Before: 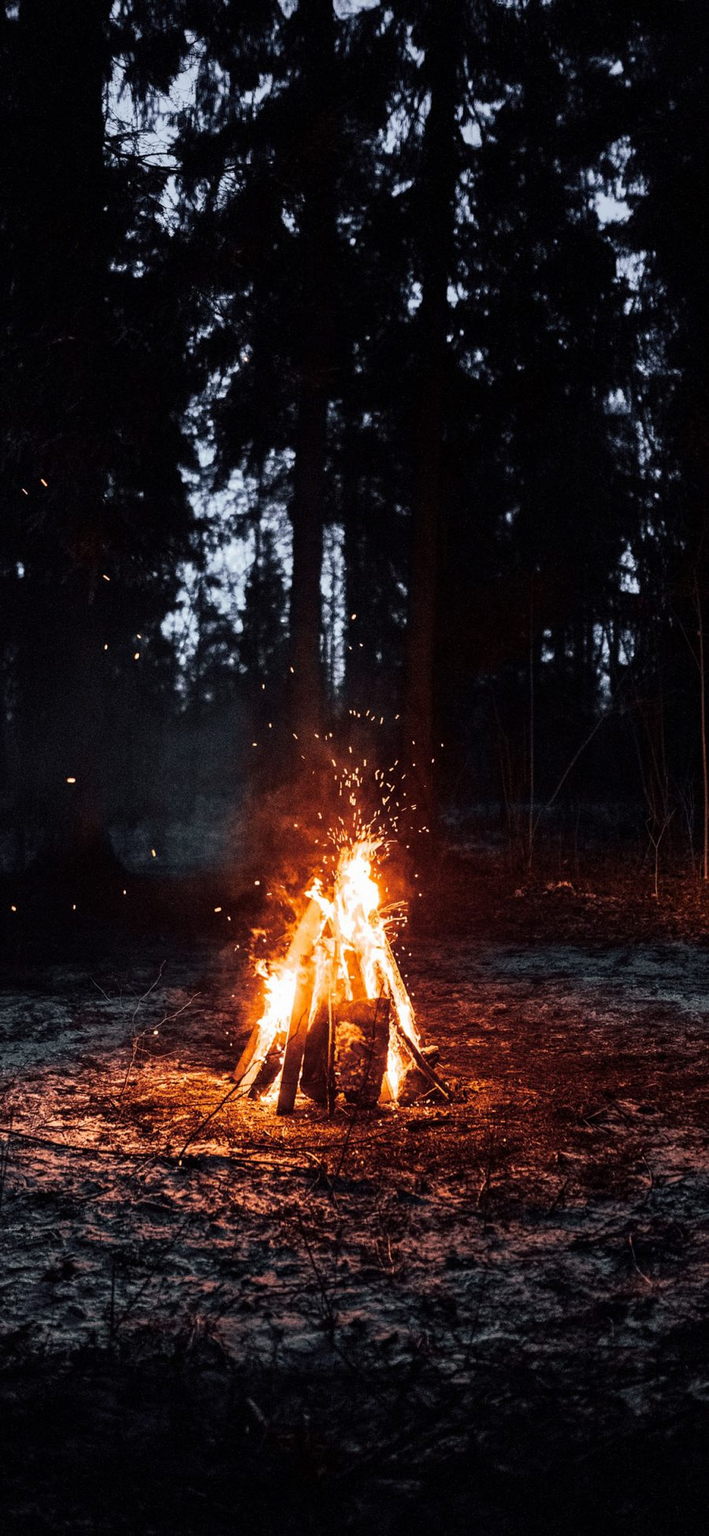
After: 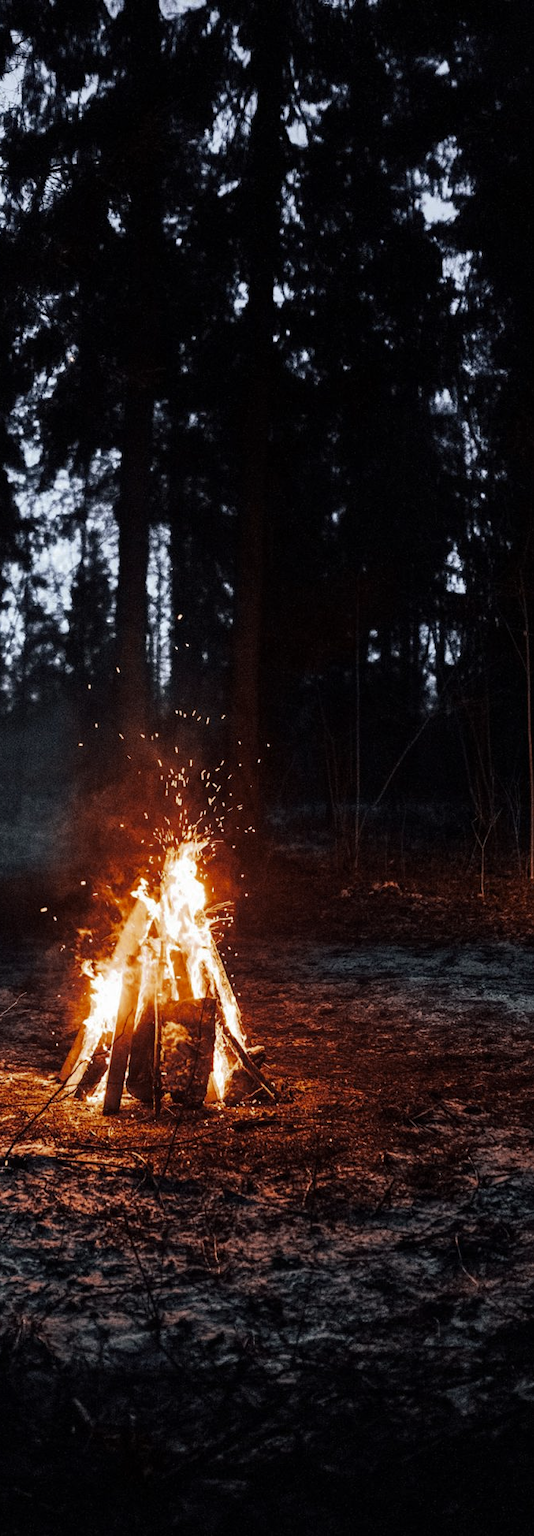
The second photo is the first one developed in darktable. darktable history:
crop and rotate: left 24.6%
color zones: curves: ch0 [(0, 0.5) (0.125, 0.4) (0.25, 0.5) (0.375, 0.4) (0.5, 0.4) (0.625, 0.6) (0.75, 0.6) (0.875, 0.5)]; ch1 [(0, 0.35) (0.125, 0.45) (0.25, 0.35) (0.375, 0.35) (0.5, 0.35) (0.625, 0.35) (0.75, 0.45) (0.875, 0.35)]; ch2 [(0, 0.6) (0.125, 0.5) (0.25, 0.5) (0.375, 0.6) (0.5, 0.6) (0.625, 0.5) (0.75, 0.5) (0.875, 0.5)]
